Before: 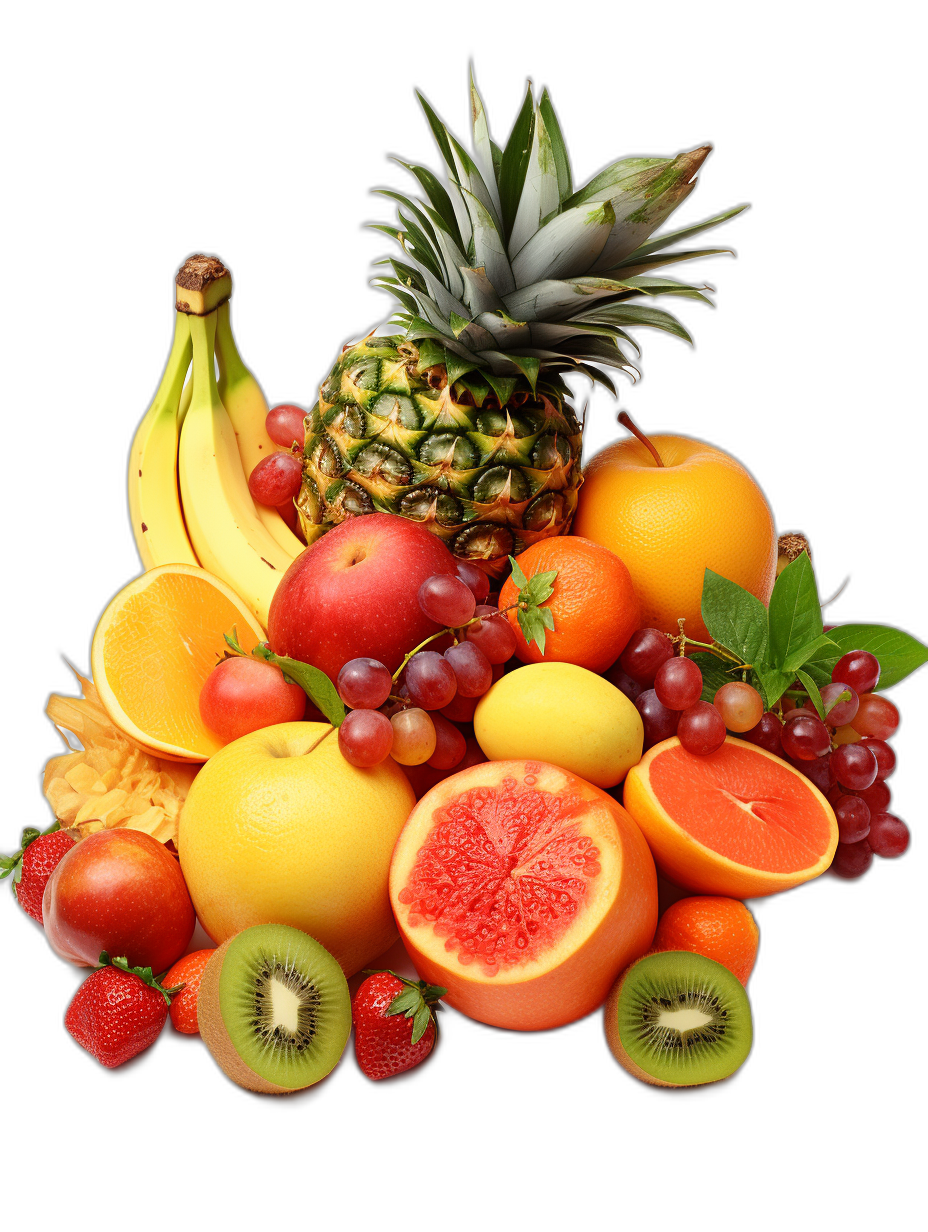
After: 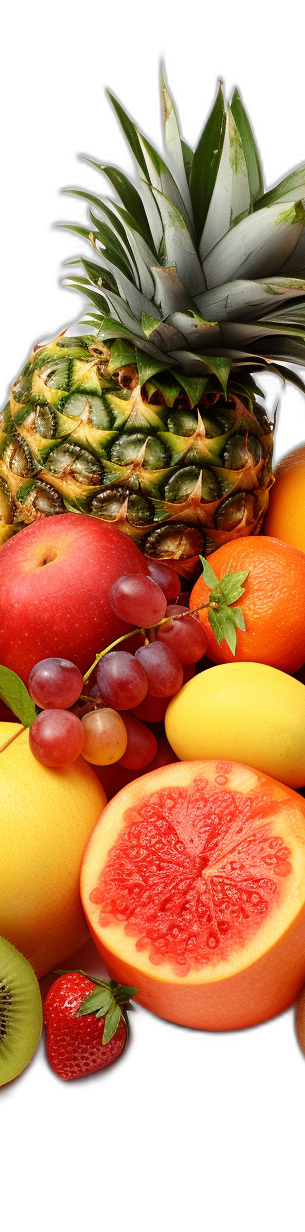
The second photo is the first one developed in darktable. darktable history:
crop: left 33.364%, right 33.727%
